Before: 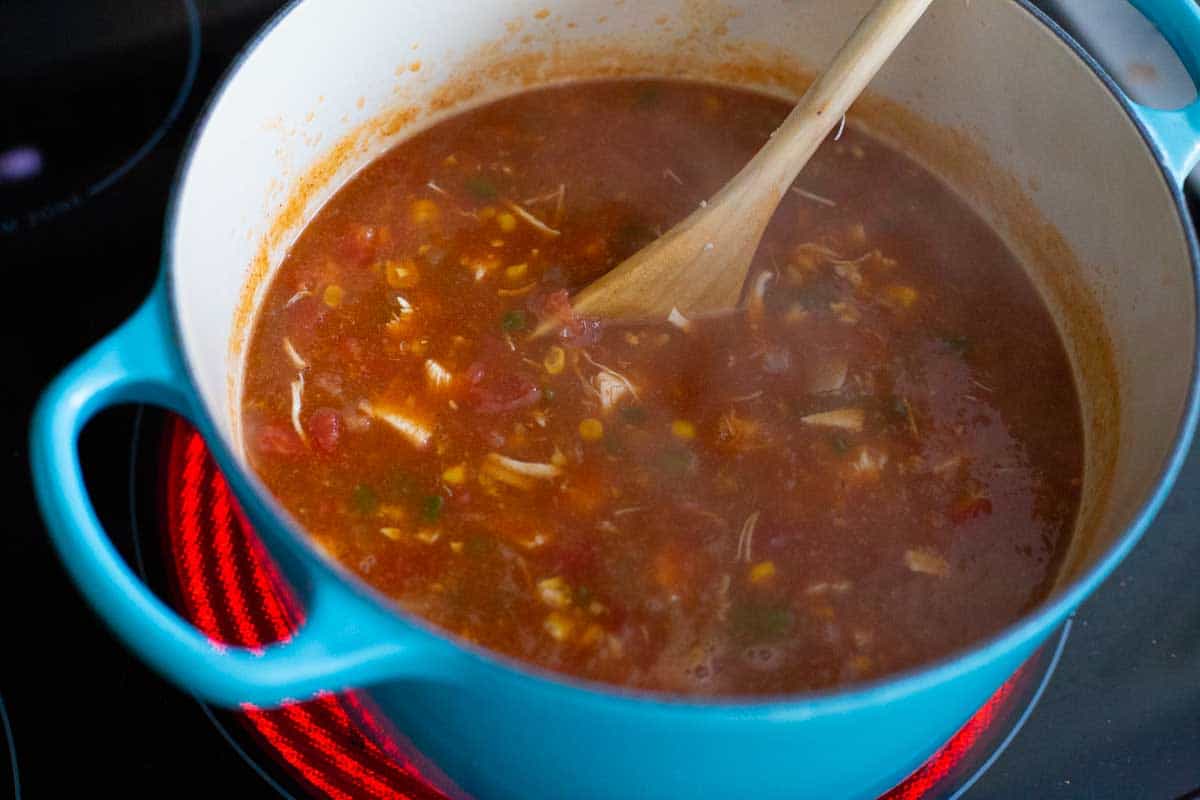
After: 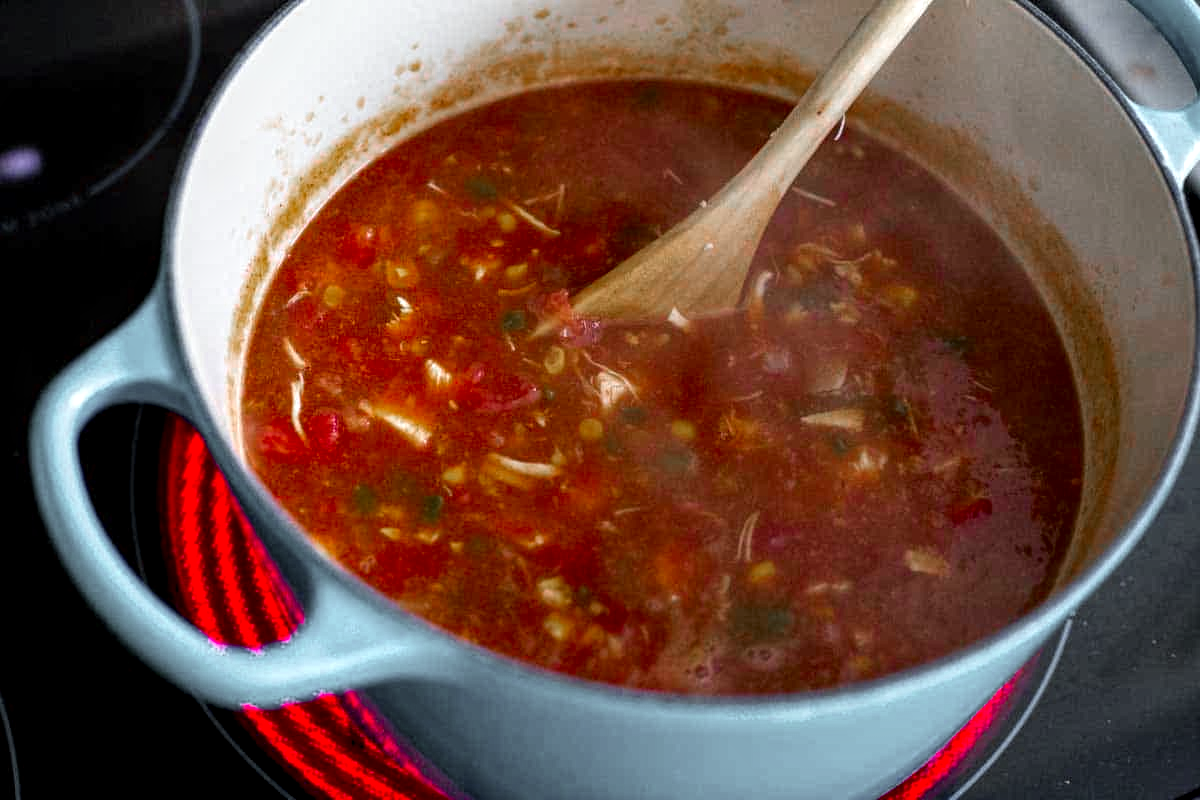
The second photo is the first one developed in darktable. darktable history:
tone equalizer: on, module defaults
local contrast: highlights 60%, shadows 60%, detail 160%
color zones: curves: ch0 [(0, 0.48) (0.209, 0.398) (0.305, 0.332) (0.429, 0.493) (0.571, 0.5) (0.714, 0.5) (0.857, 0.5) (1, 0.48)]; ch1 [(0, 0.736) (0.143, 0.625) (0.225, 0.371) (0.429, 0.256) (0.571, 0.241) (0.714, 0.213) (0.857, 0.48) (1, 0.736)]; ch2 [(0, 0.448) (0.143, 0.498) (0.286, 0.5) (0.429, 0.5) (0.571, 0.5) (0.714, 0.5) (0.857, 0.5) (1, 0.448)]
